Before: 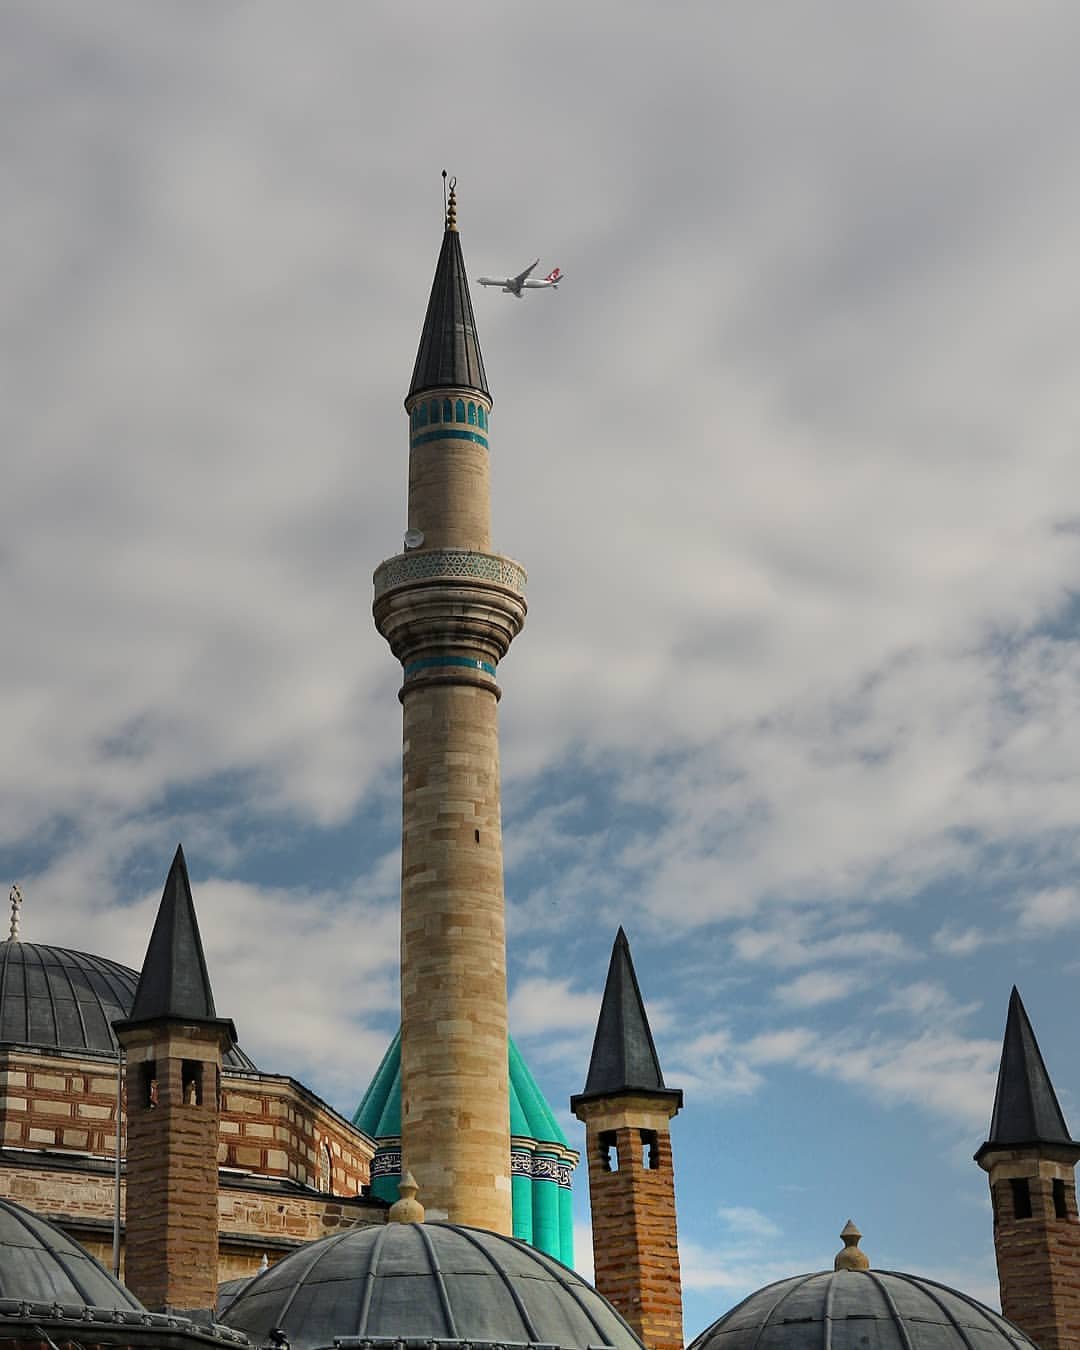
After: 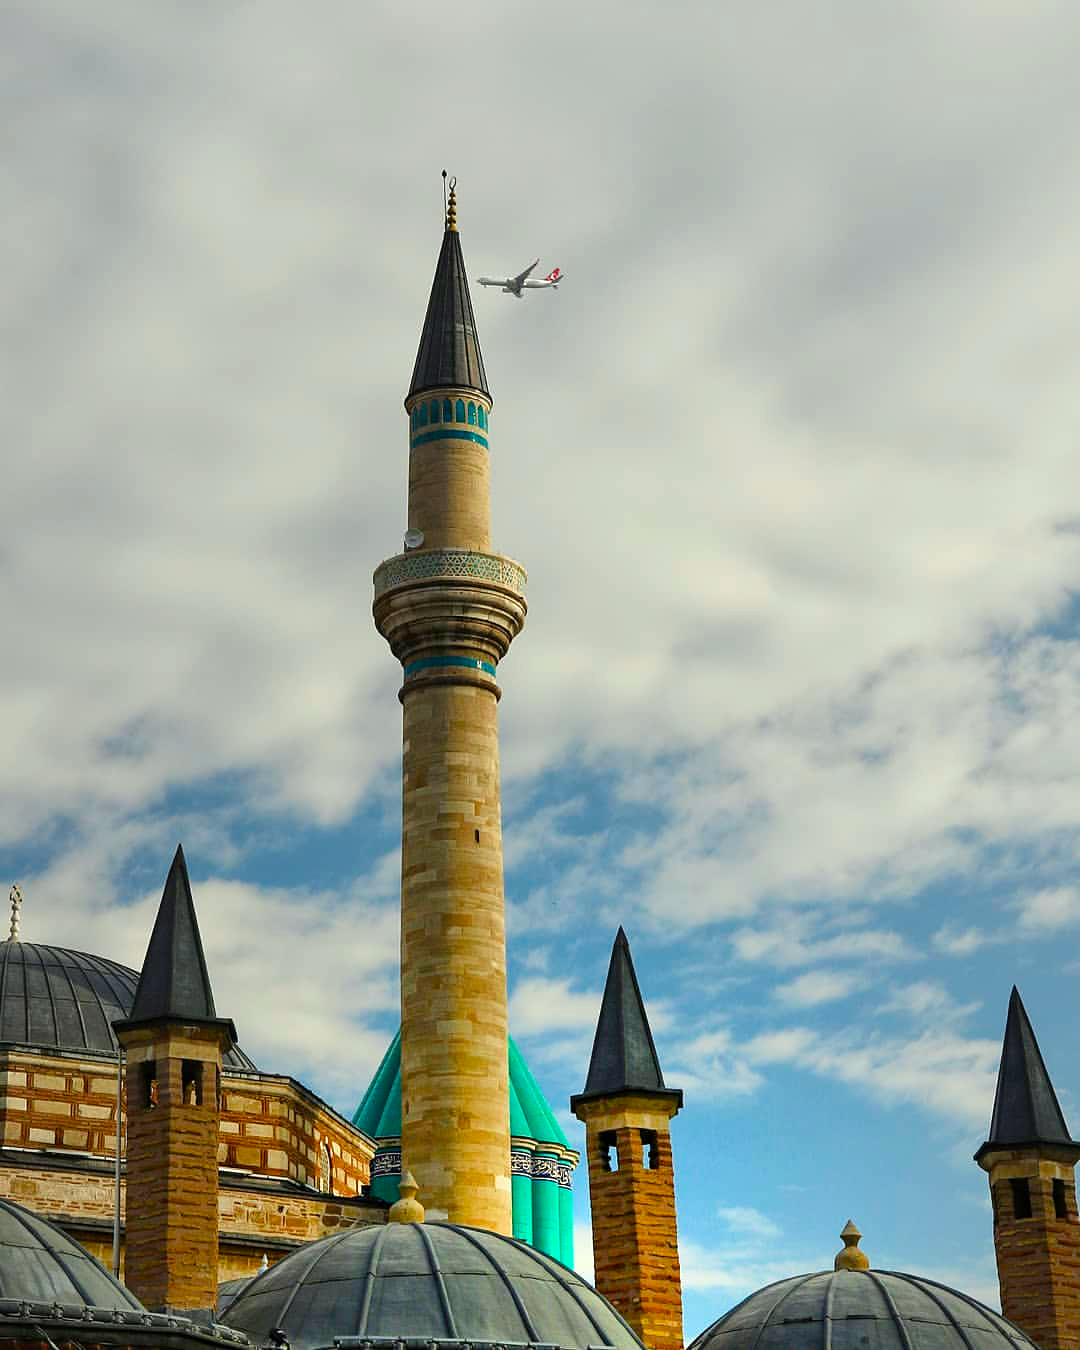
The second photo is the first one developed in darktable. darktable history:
color correction: highlights a* -4.7, highlights b* 5.05, saturation 0.965
contrast brightness saturation: contrast 0.04, saturation 0.154
color balance rgb: perceptual saturation grading › global saturation 23.848%, perceptual saturation grading › highlights -23.84%, perceptual saturation grading › mid-tones 24.534%, perceptual saturation grading › shadows 40.156%, perceptual brilliance grading › global brilliance 12.221%, global vibrance 9.917%
